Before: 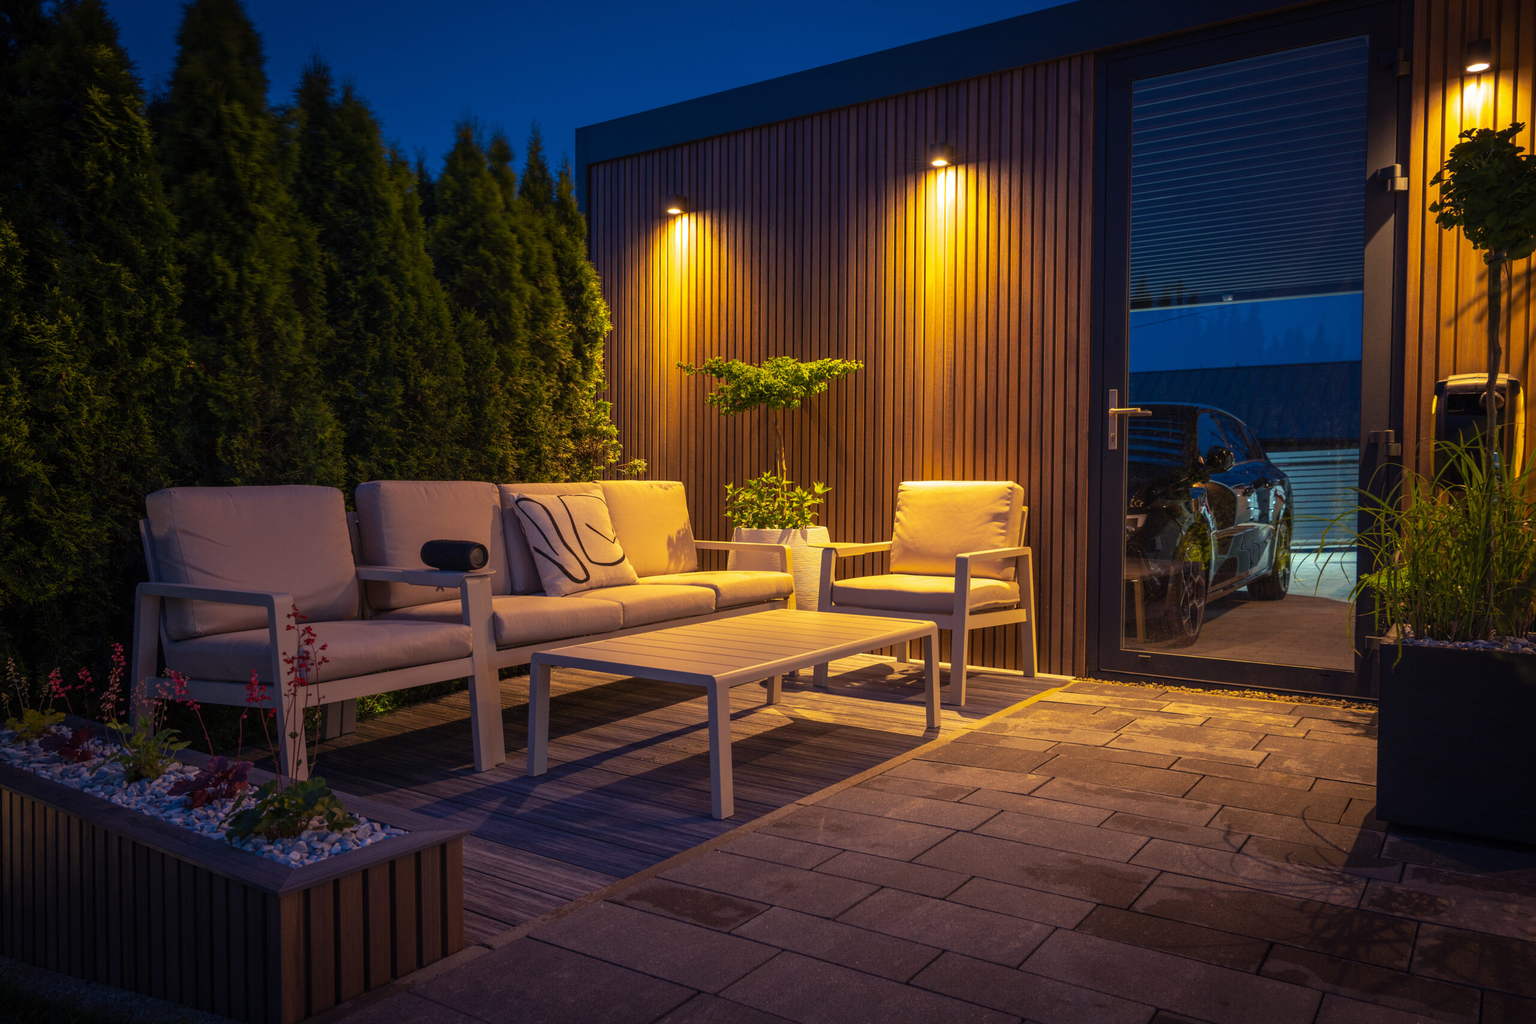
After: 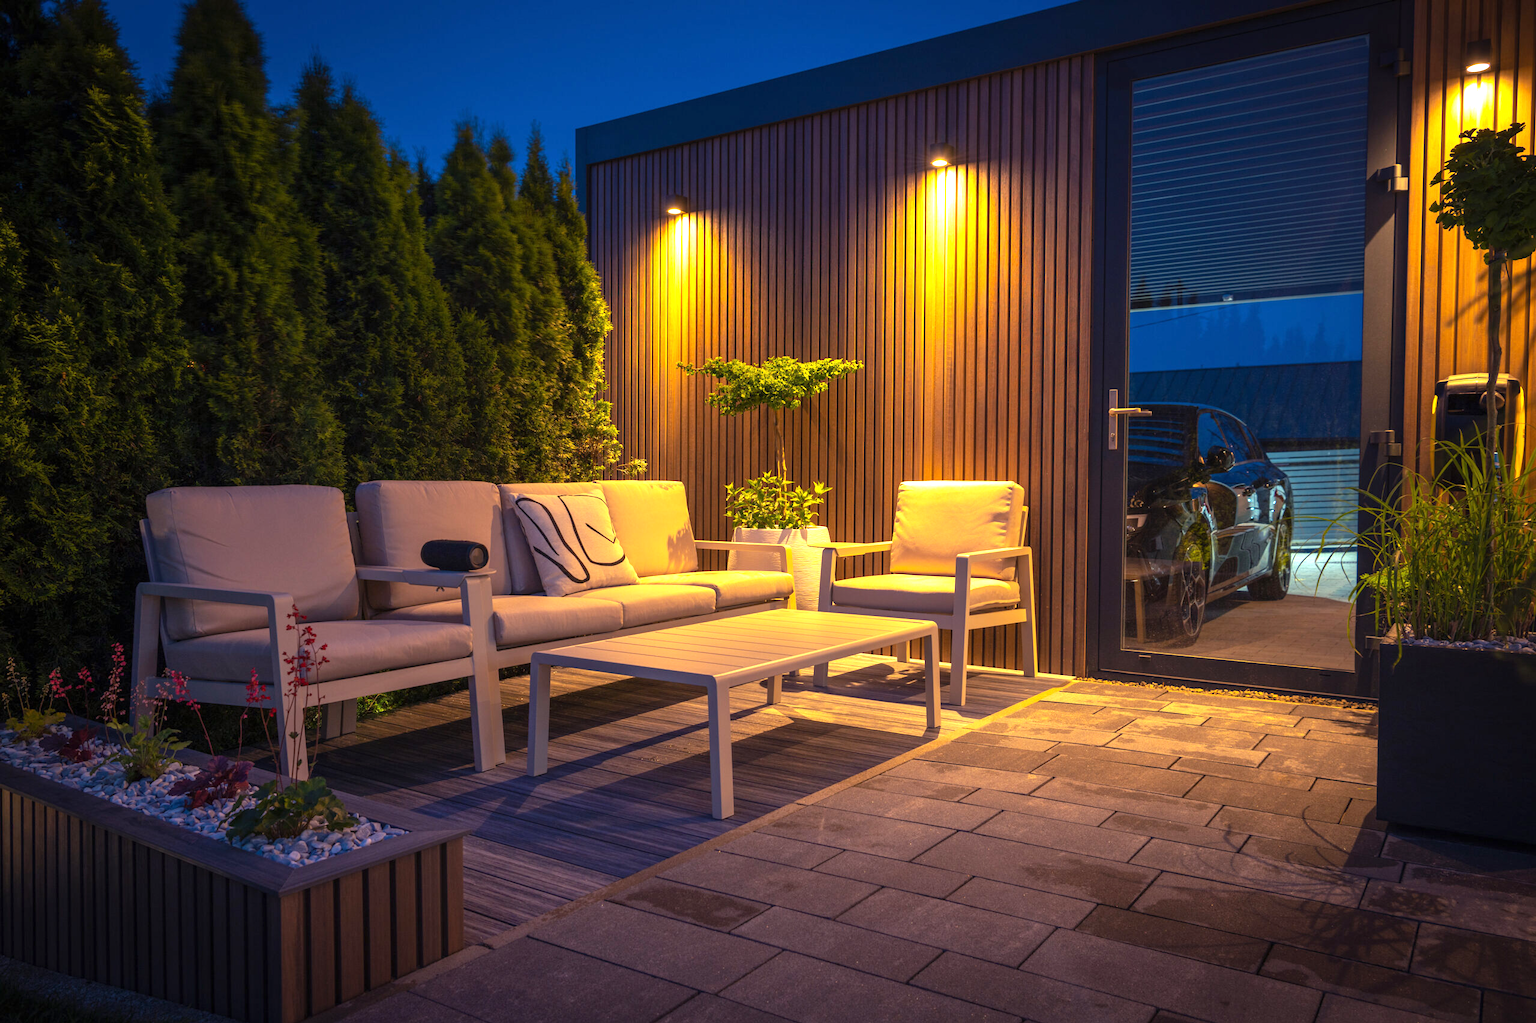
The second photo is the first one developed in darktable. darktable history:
exposure: exposure 0.752 EV, compensate highlight preservation false
